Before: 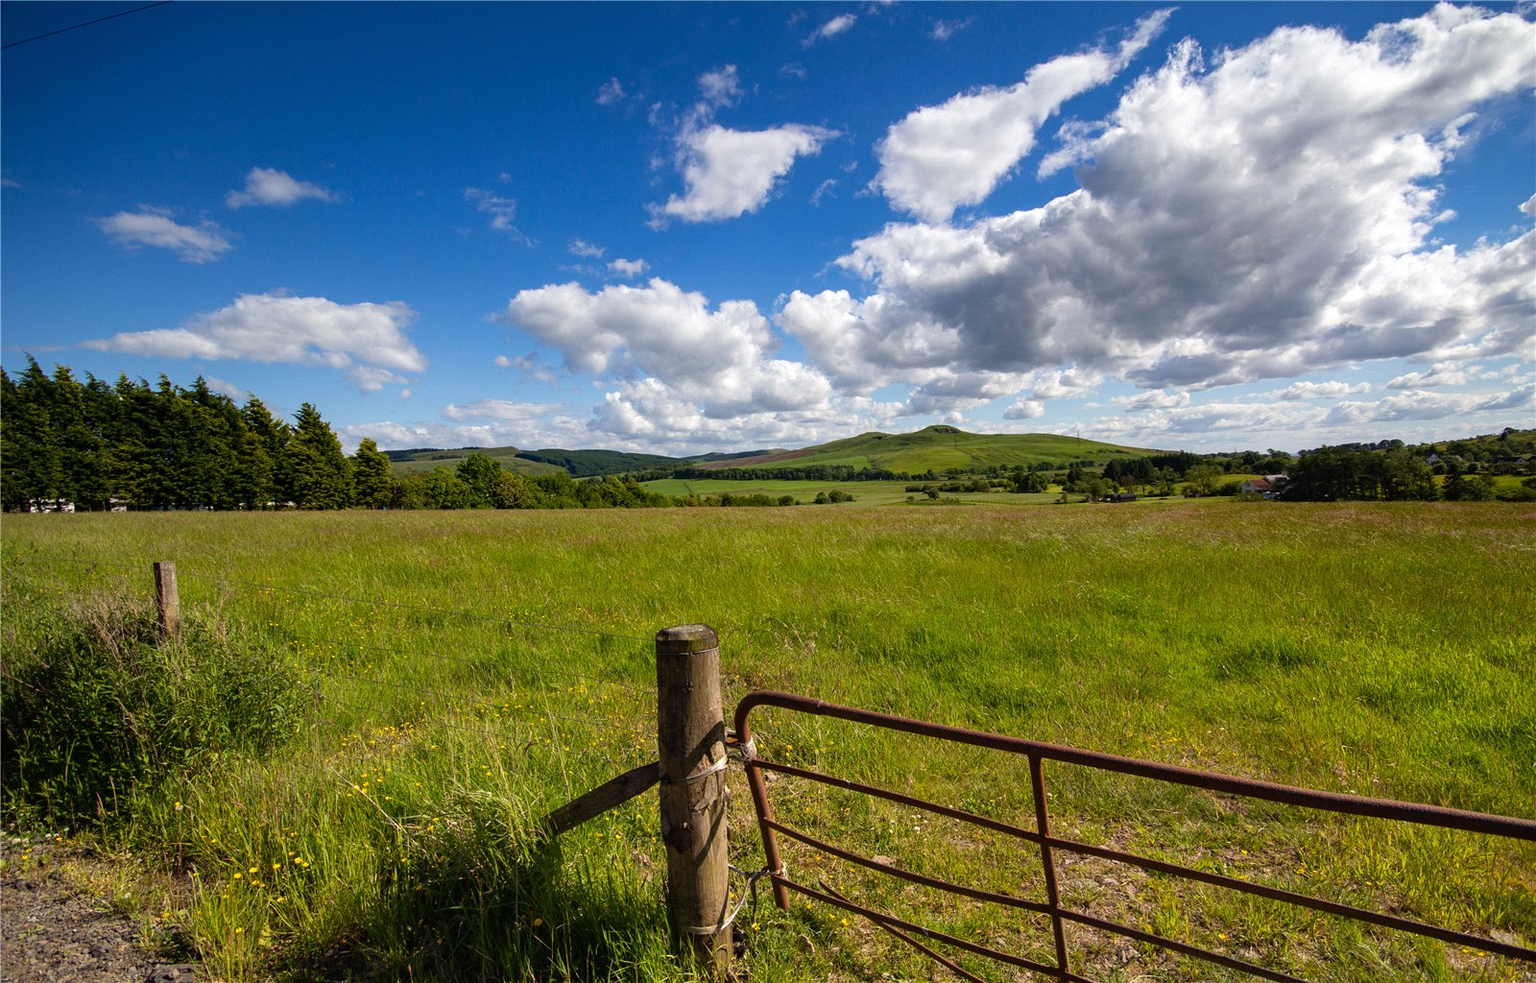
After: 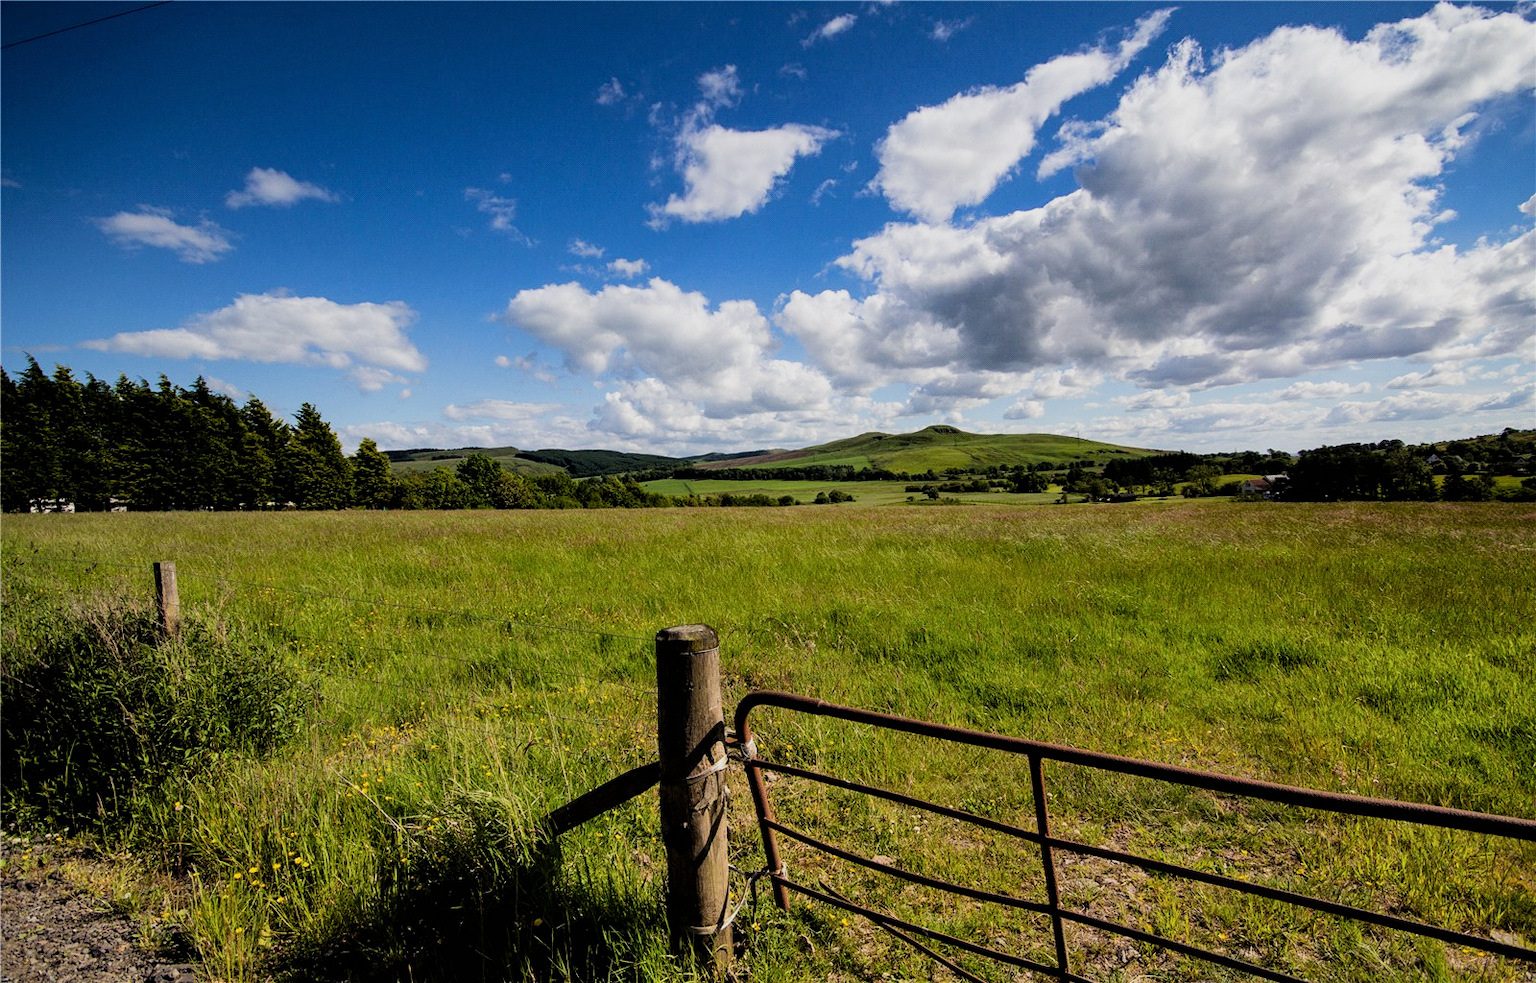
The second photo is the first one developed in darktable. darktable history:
filmic rgb: black relative exposure -5.14 EV, white relative exposure 3.98 EV, hardness 2.88, contrast 1.297, highlights saturation mix -29.47%
